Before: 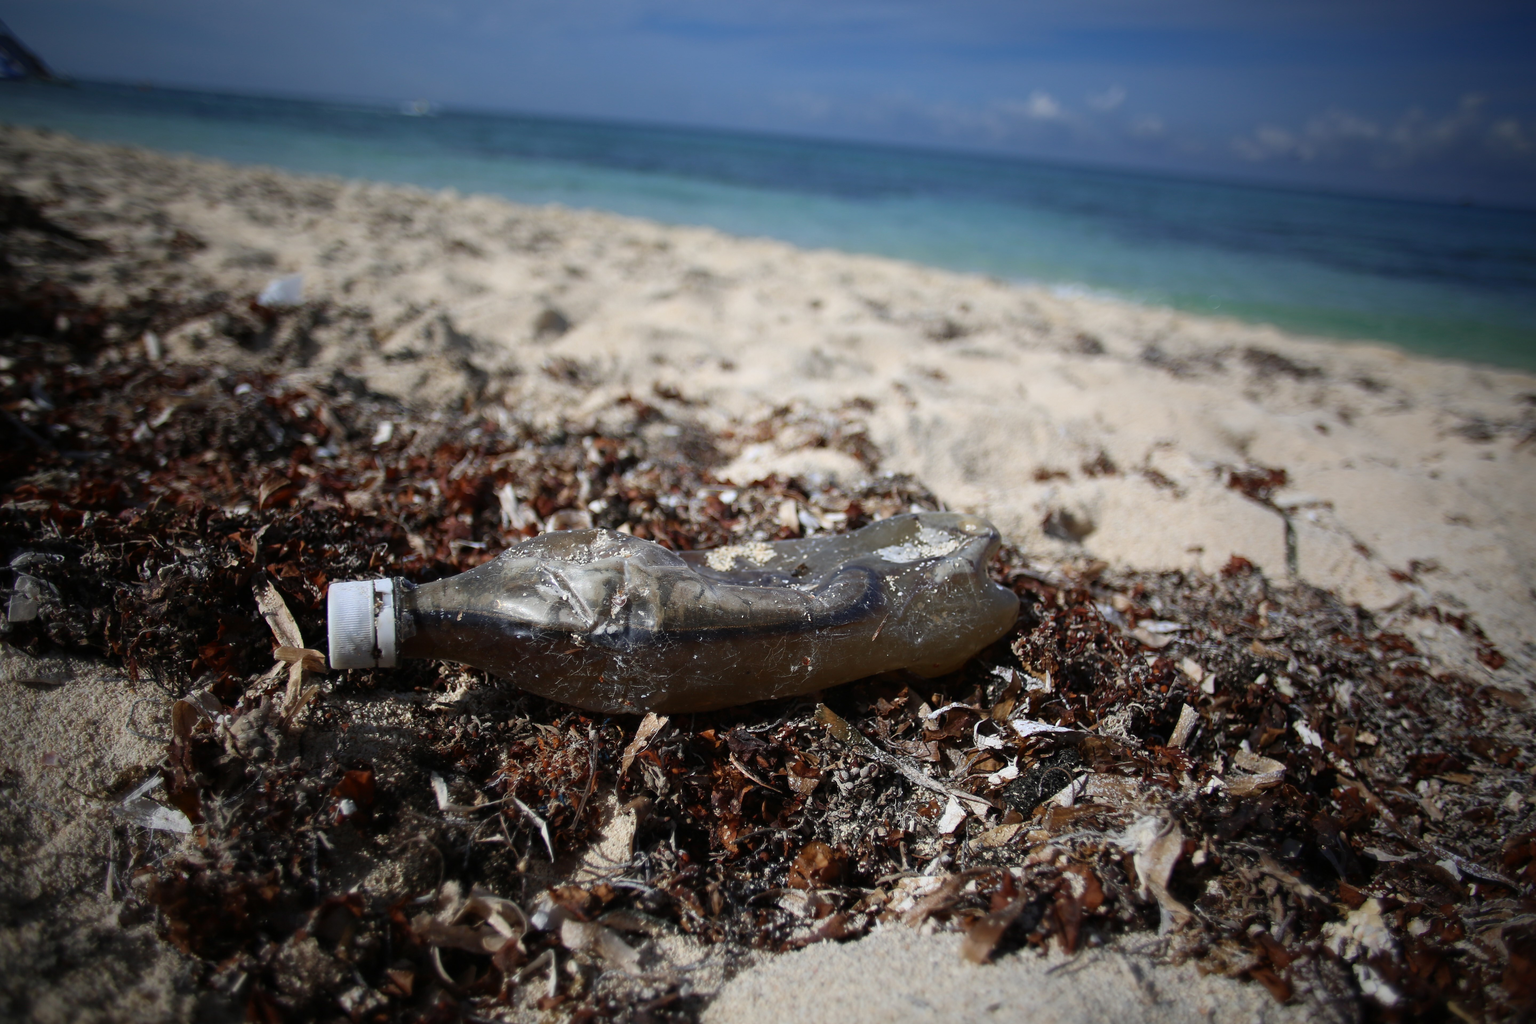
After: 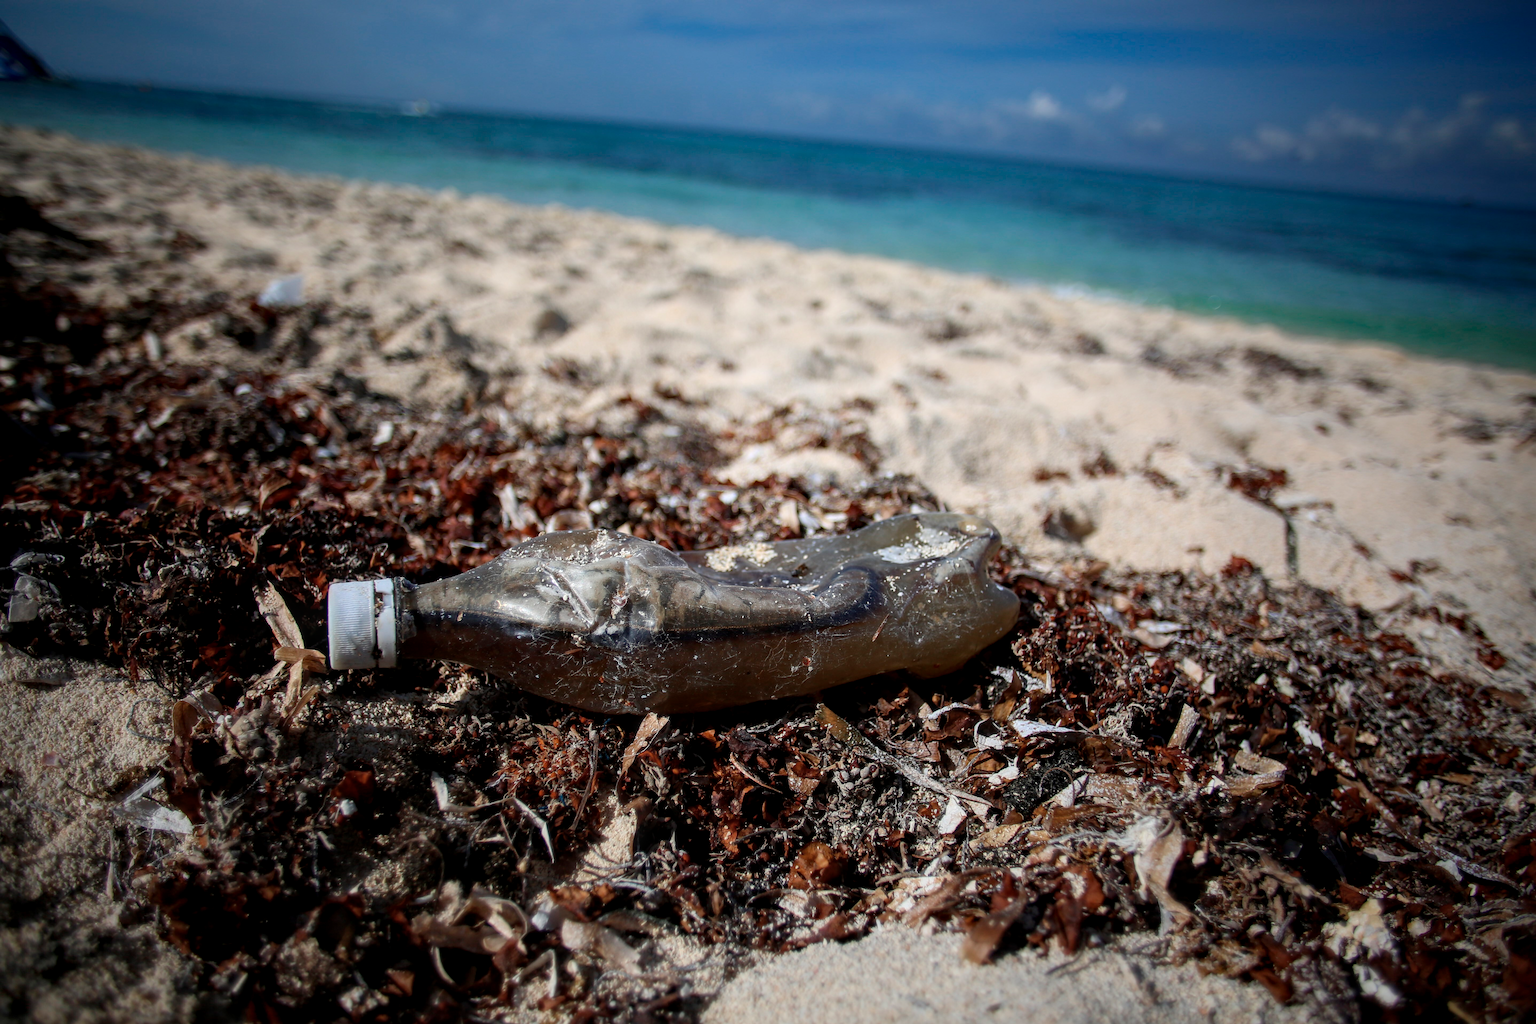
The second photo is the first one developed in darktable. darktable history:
local contrast: on, module defaults
color balance rgb: on, module defaults
